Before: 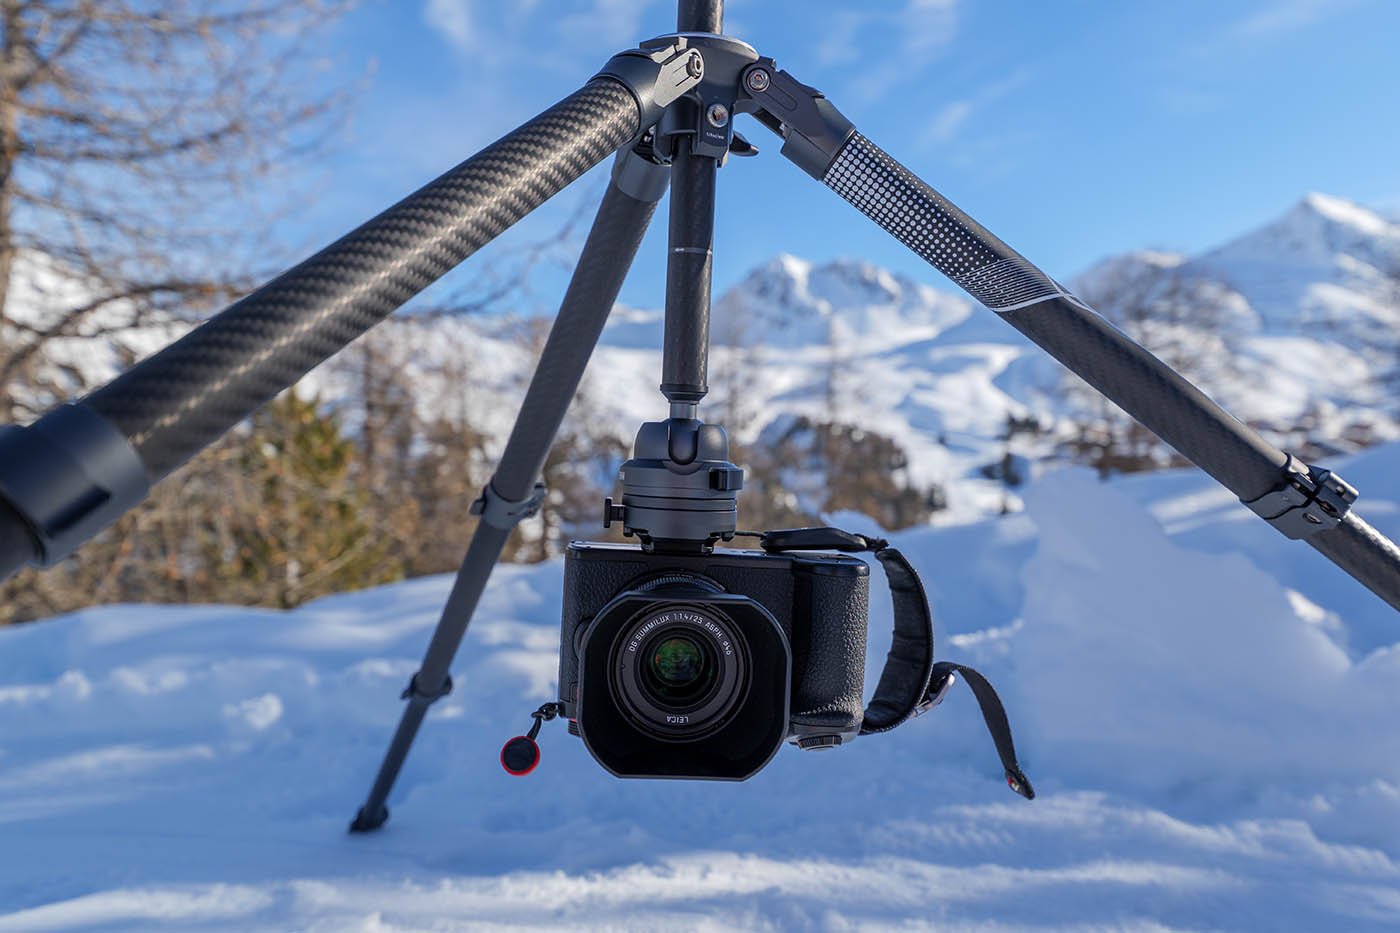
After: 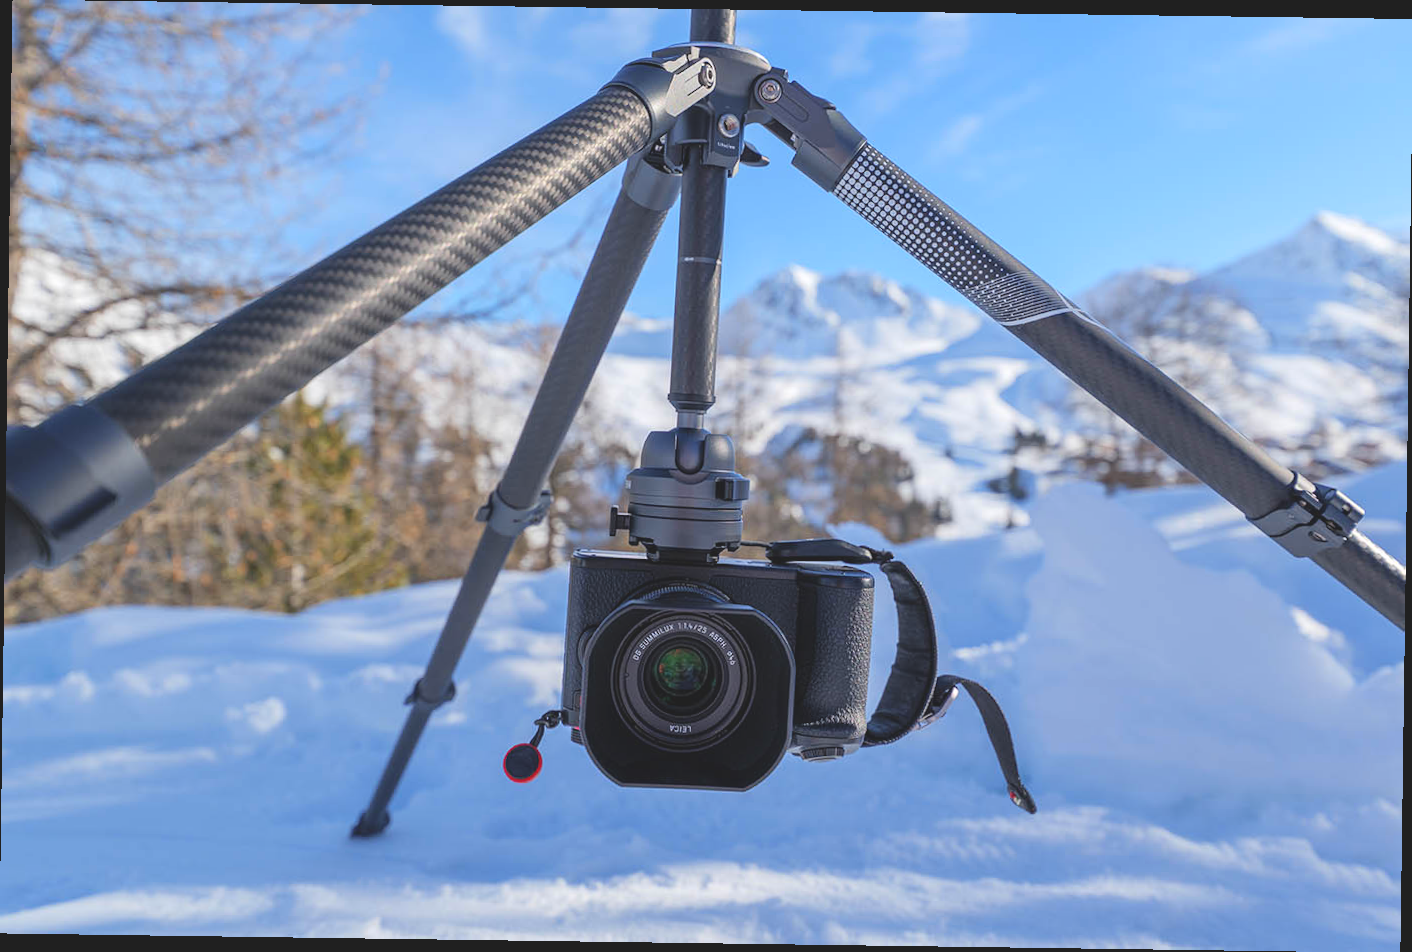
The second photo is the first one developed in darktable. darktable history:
color balance: lift [1.007, 1, 1, 1], gamma [1.097, 1, 1, 1]
rotate and perspective: rotation 0.8°, automatic cropping off
contrast brightness saturation: contrast 0.07, brightness 0.08, saturation 0.18
